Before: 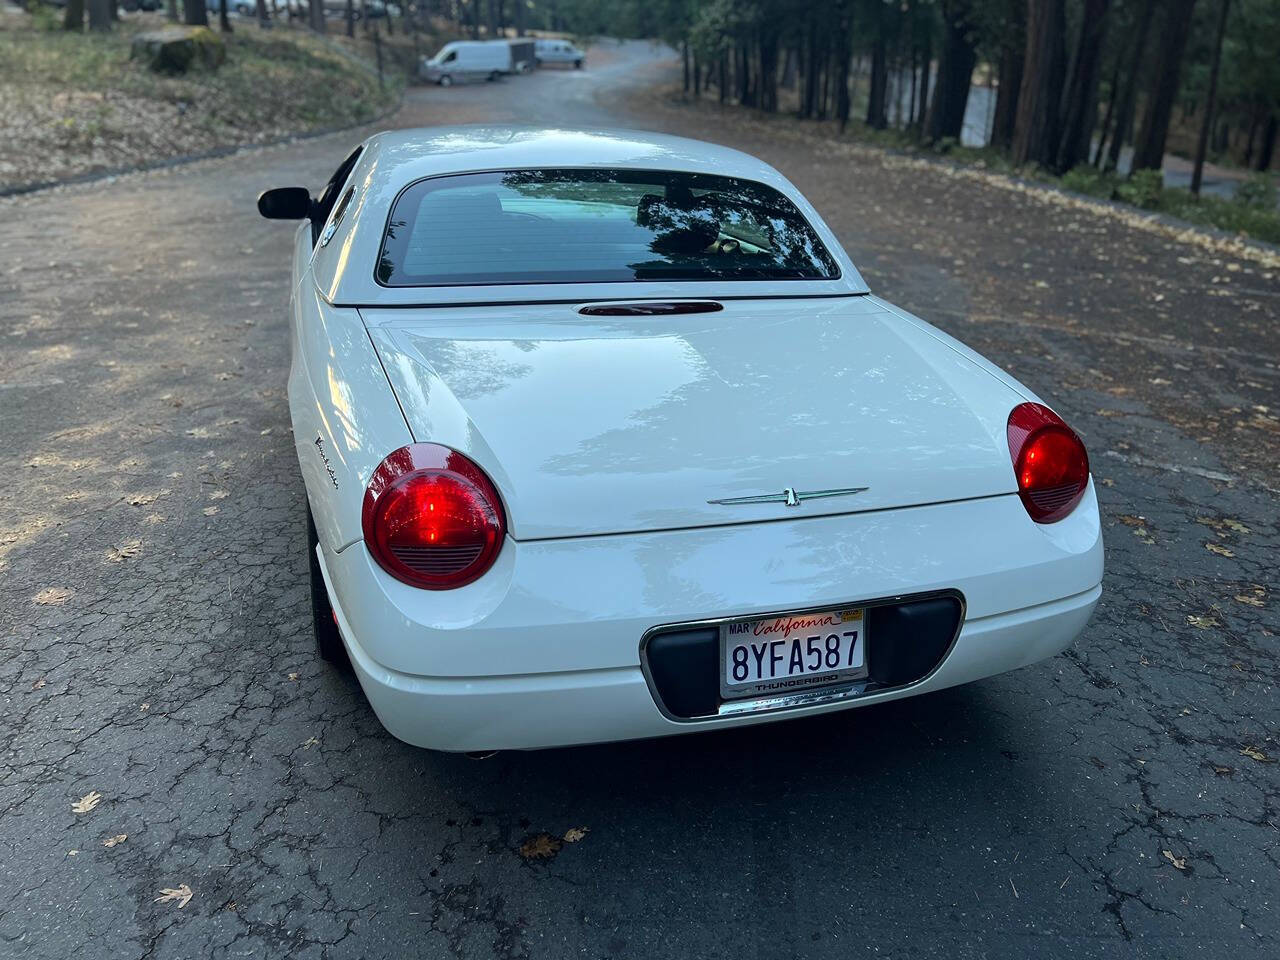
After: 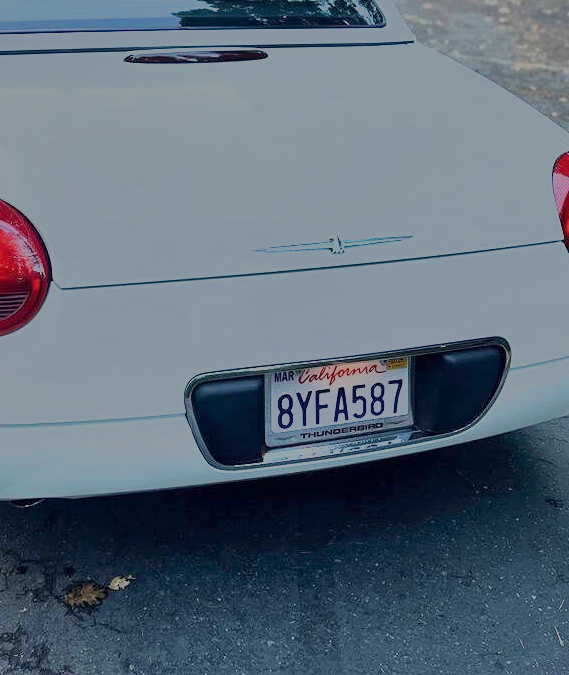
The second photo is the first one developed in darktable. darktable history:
filmic rgb: black relative exposure -13.07 EV, white relative exposure 4.03 EV, target white luminance 85.005%, hardness 6.29, latitude 42.29%, contrast 0.857, shadows ↔ highlights balance 8.47%
exposure: exposure 1.211 EV, compensate exposure bias true, compensate highlight preservation false
crop: left 35.613%, top 26.319%, right 19.927%, bottom 3.353%
shadows and highlights: radius 116.4, shadows 42.14, highlights -61.72, soften with gaussian
